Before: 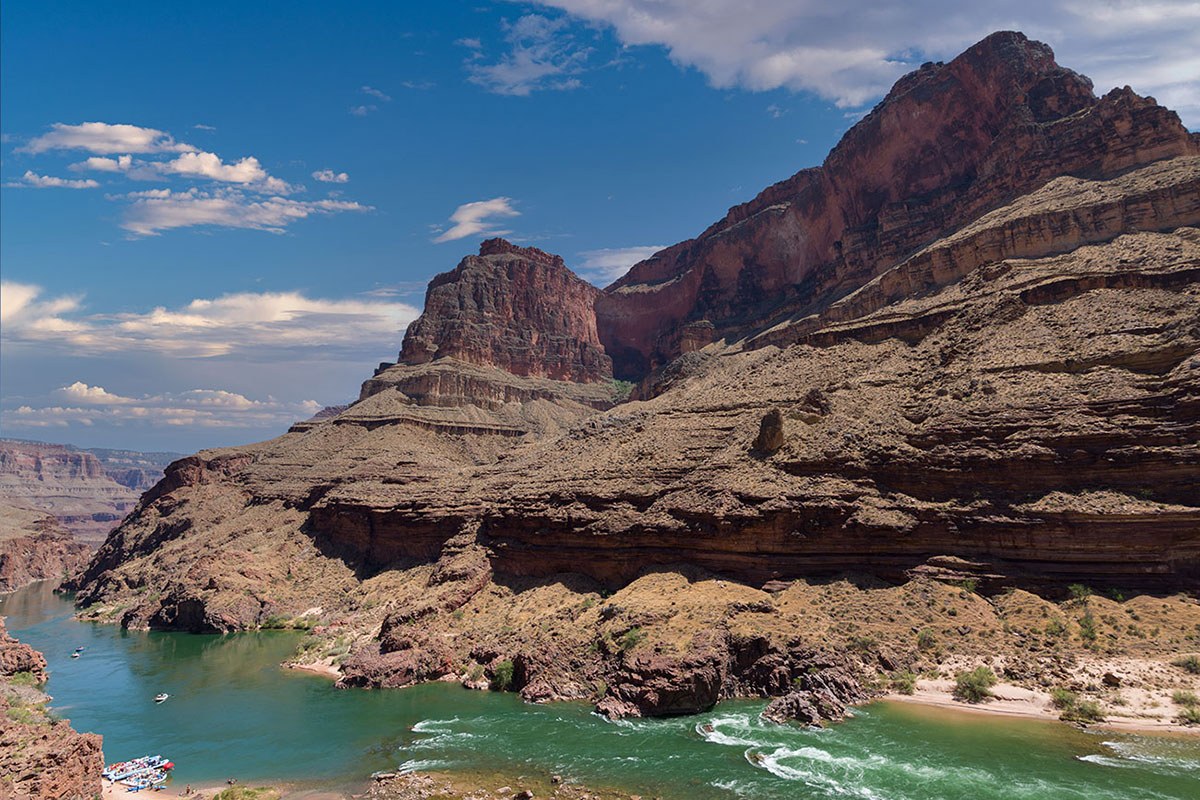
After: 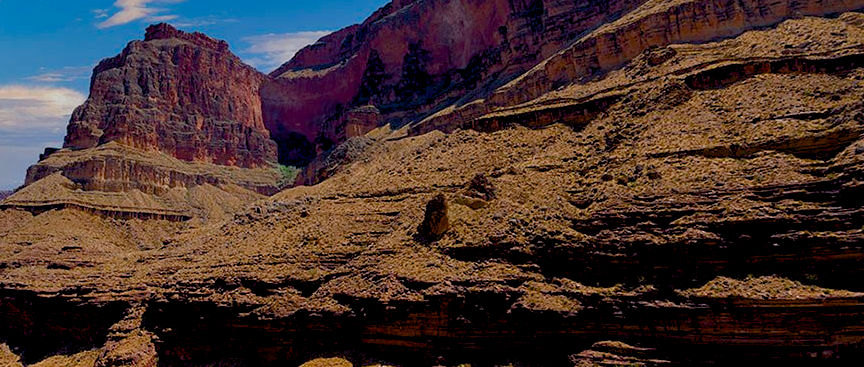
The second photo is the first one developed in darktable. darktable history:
color balance rgb: shadows lift › chroma 1%, shadows lift › hue 240.84°, highlights gain › chroma 2%, highlights gain › hue 73.2°, global offset › luminance -0.5%, perceptual saturation grading › global saturation 20%, perceptual saturation grading › highlights -25%, perceptual saturation grading › shadows 50%, global vibrance 25.26%
exposure: black level correction 0.009, exposure 0.014 EV, compensate highlight preservation false
crop and rotate: left 27.938%, top 27.046%, bottom 27.046%
color zones: curves: ch0 [(0.11, 0.396) (0.195, 0.36) (0.25, 0.5) (0.303, 0.412) (0.357, 0.544) (0.75, 0.5) (0.967, 0.328)]; ch1 [(0, 0.468) (0.112, 0.512) (0.202, 0.6) (0.25, 0.5) (0.307, 0.352) (0.357, 0.544) (0.75, 0.5) (0.963, 0.524)]
